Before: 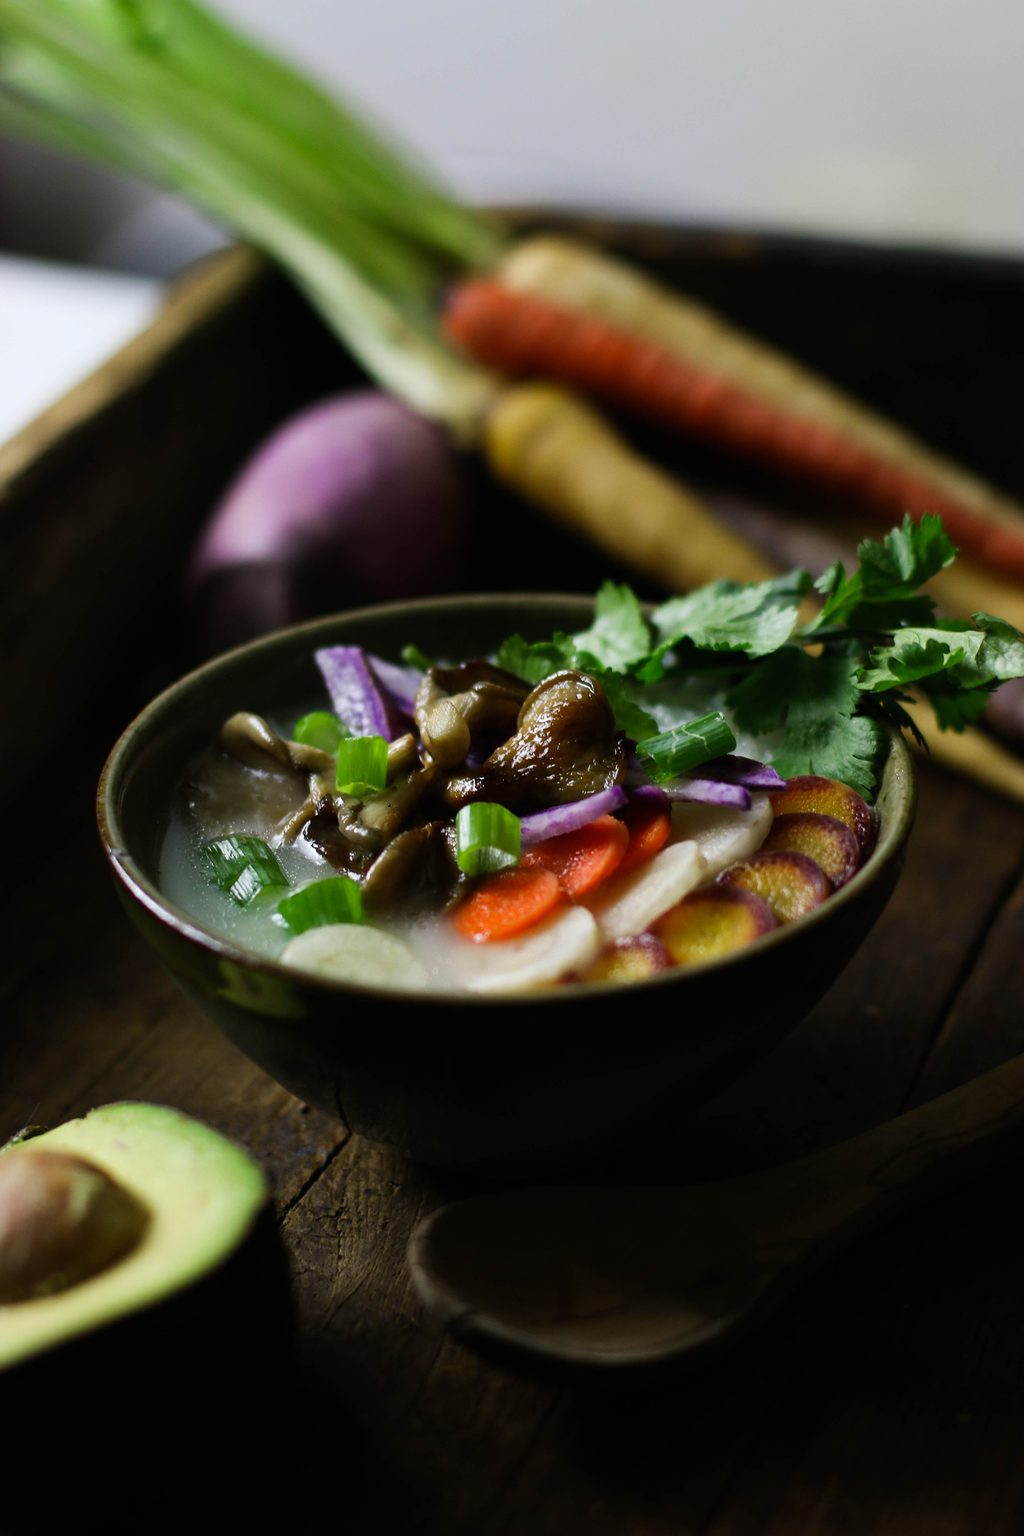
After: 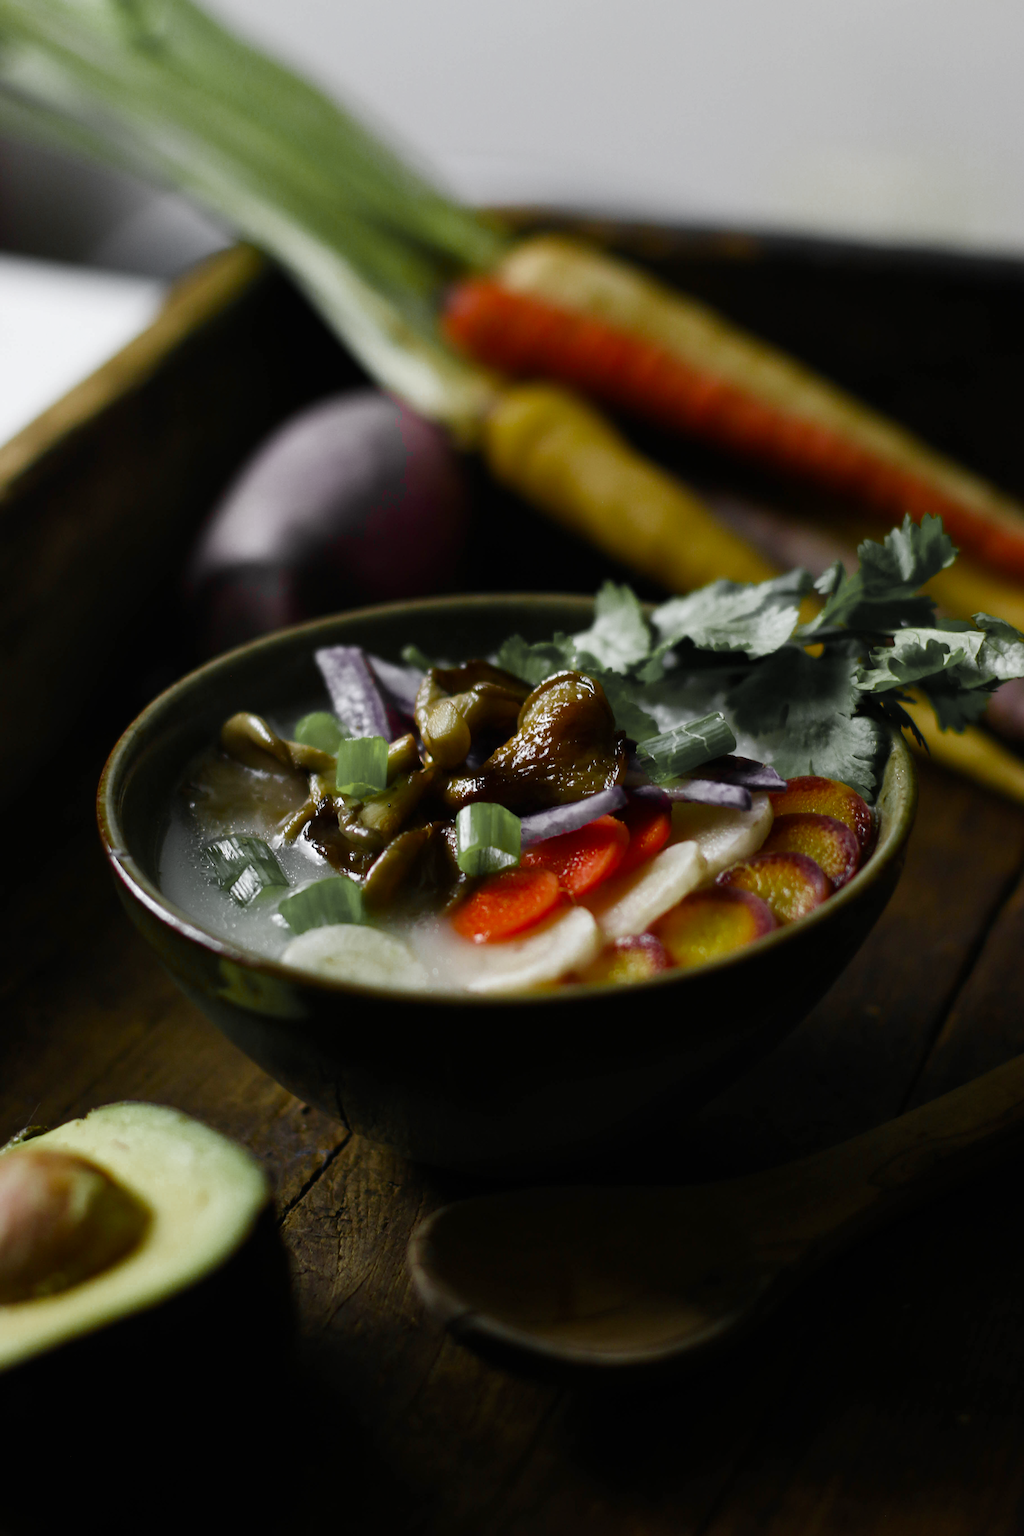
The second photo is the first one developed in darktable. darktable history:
color balance rgb: linear chroma grading › shadows 19.44%, linear chroma grading › highlights 3.42%, linear chroma grading › mid-tones 10.16%
color zones: curves: ch0 [(0.004, 0.388) (0.125, 0.392) (0.25, 0.404) (0.375, 0.5) (0.5, 0.5) (0.625, 0.5) (0.75, 0.5) (0.875, 0.5)]; ch1 [(0, 0.5) (0.125, 0.5) (0.25, 0.5) (0.375, 0.124) (0.524, 0.124) (0.645, 0.128) (0.789, 0.132) (0.914, 0.096) (0.998, 0.068)]
